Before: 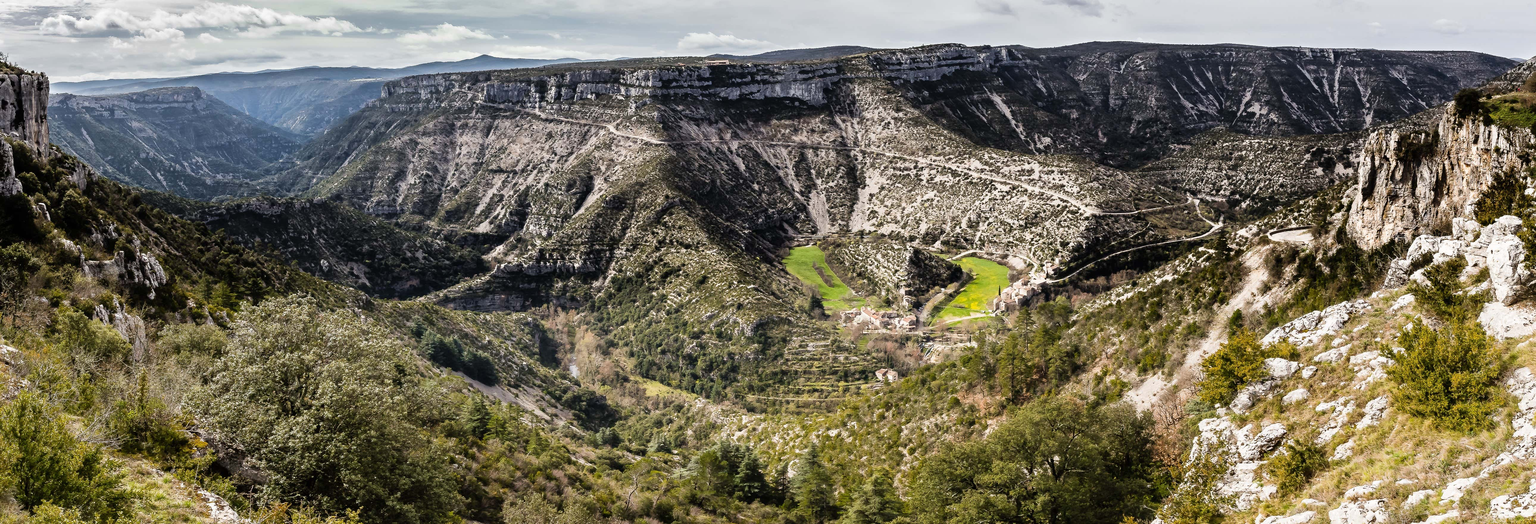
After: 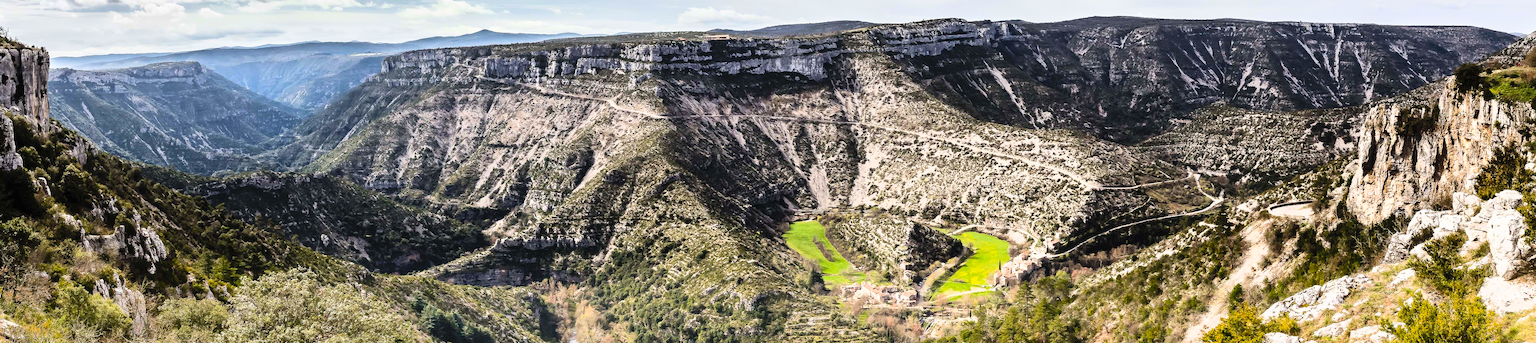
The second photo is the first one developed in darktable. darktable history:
contrast brightness saturation: contrast 0.244, brightness 0.24, saturation 0.371
crop and rotate: top 4.971%, bottom 29.409%
